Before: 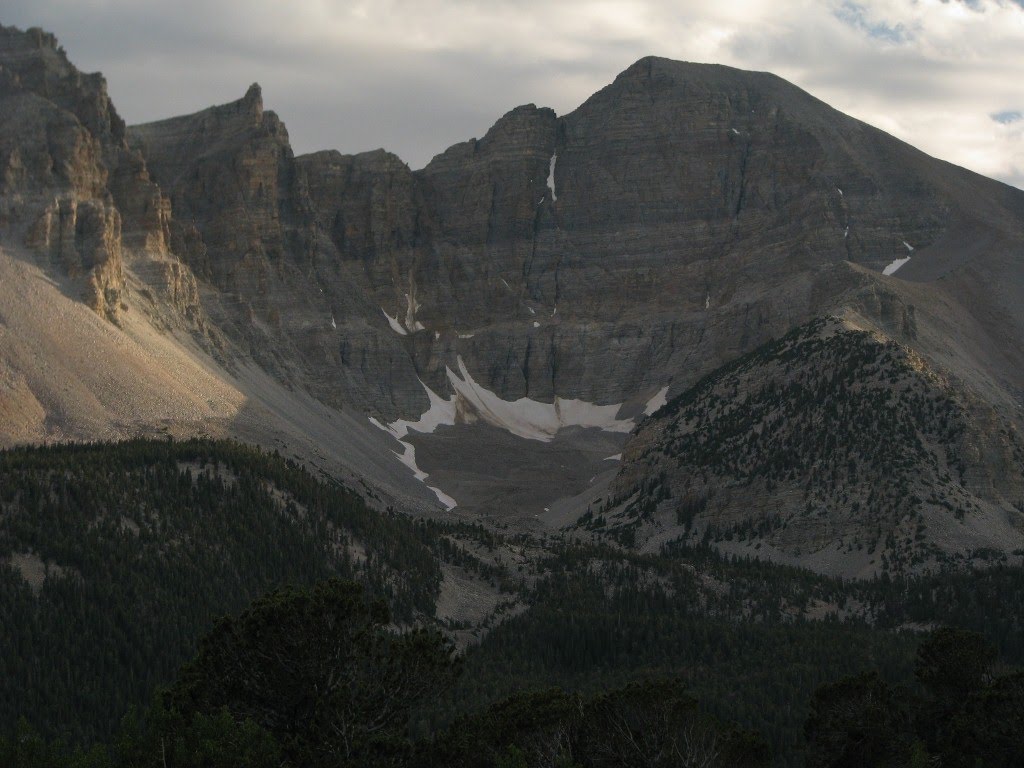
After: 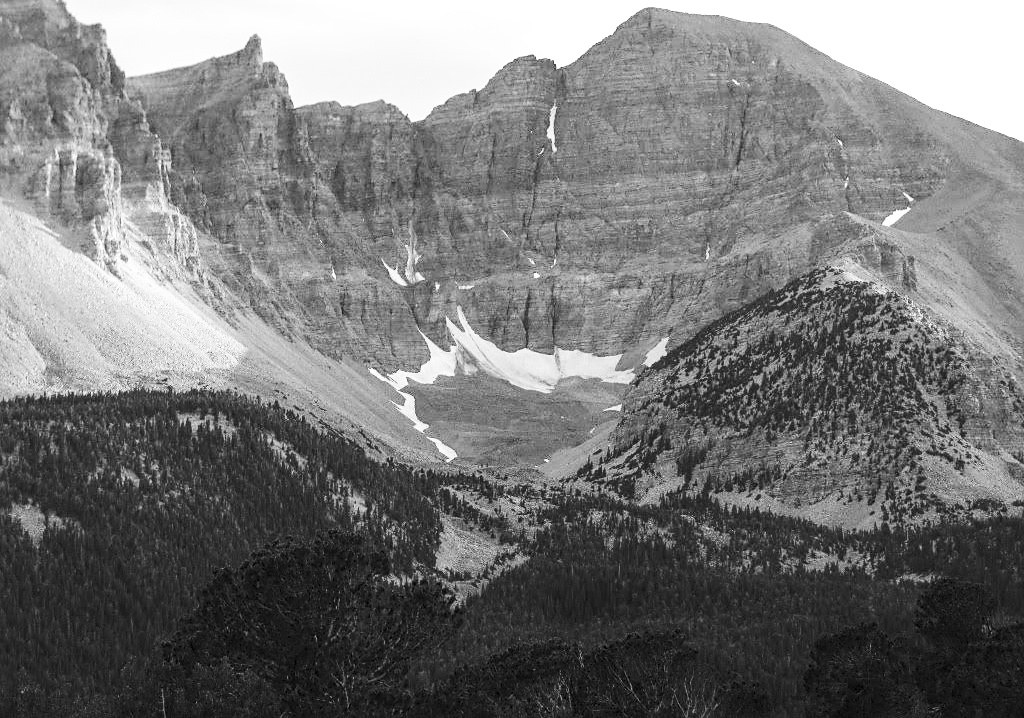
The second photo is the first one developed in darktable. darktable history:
base curve: curves: ch0 [(0, 0) (0.028, 0.03) (0.121, 0.232) (0.46, 0.748) (0.859, 0.968) (1, 1)]
sharpen: radius 1.902, amount 0.404, threshold 1.554
exposure: exposure 0.665 EV, compensate highlight preservation false
crop and rotate: top 6.457%
color calibration: output gray [0.22, 0.42, 0.37, 0], illuminant as shot in camera, x 0.369, y 0.382, temperature 4315.96 K
local contrast: on, module defaults
contrast brightness saturation: contrast 0.236, brightness 0.259, saturation 0.373
color zones: curves: ch0 [(0, 0.425) (0.143, 0.422) (0.286, 0.42) (0.429, 0.419) (0.571, 0.419) (0.714, 0.42) (0.857, 0.422) (1, 0.425)]
